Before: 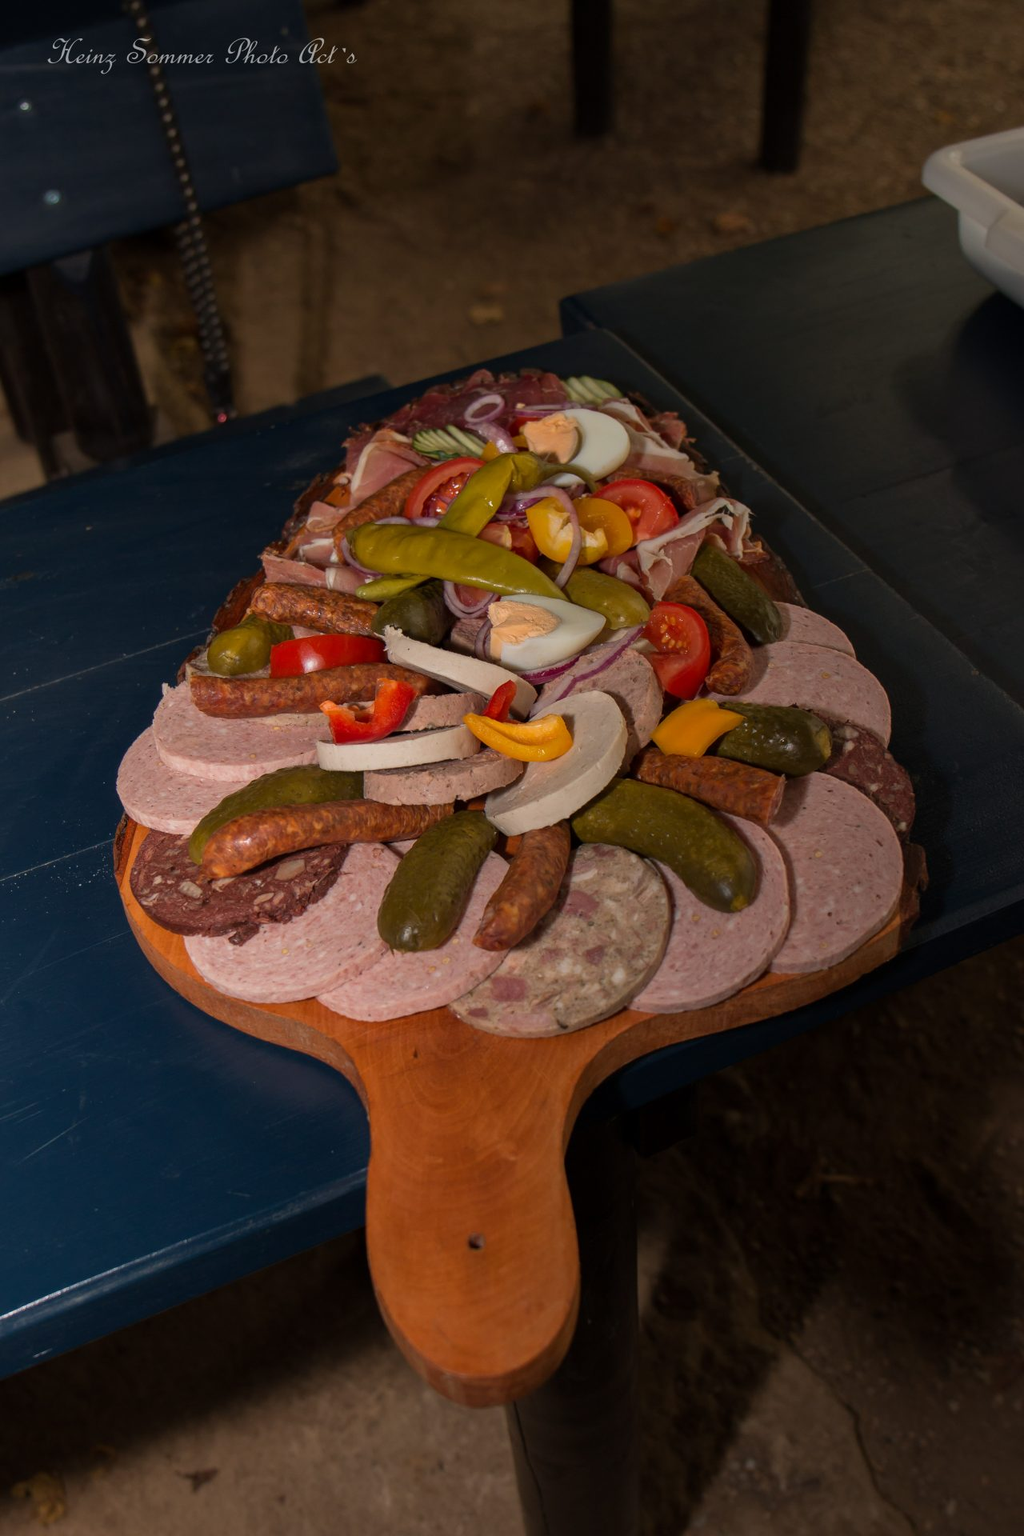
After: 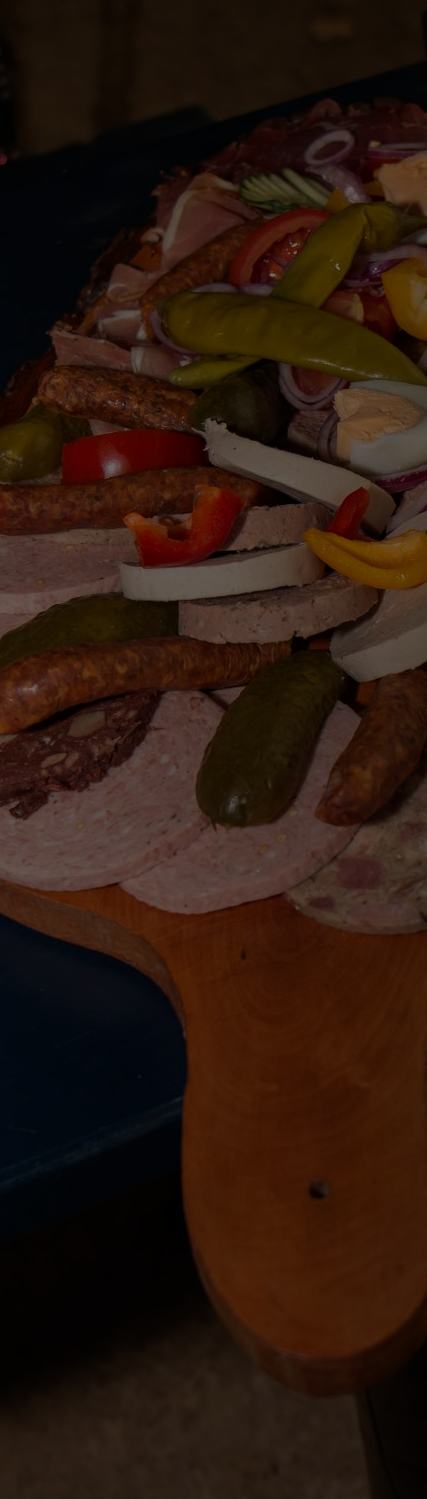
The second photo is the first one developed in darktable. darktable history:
exposure: exposure -2.416 EV, compensate highlight preservation false
crop and rotate: left 21.582%, top 18.95%, right 45.015%, bottom 2.964%
